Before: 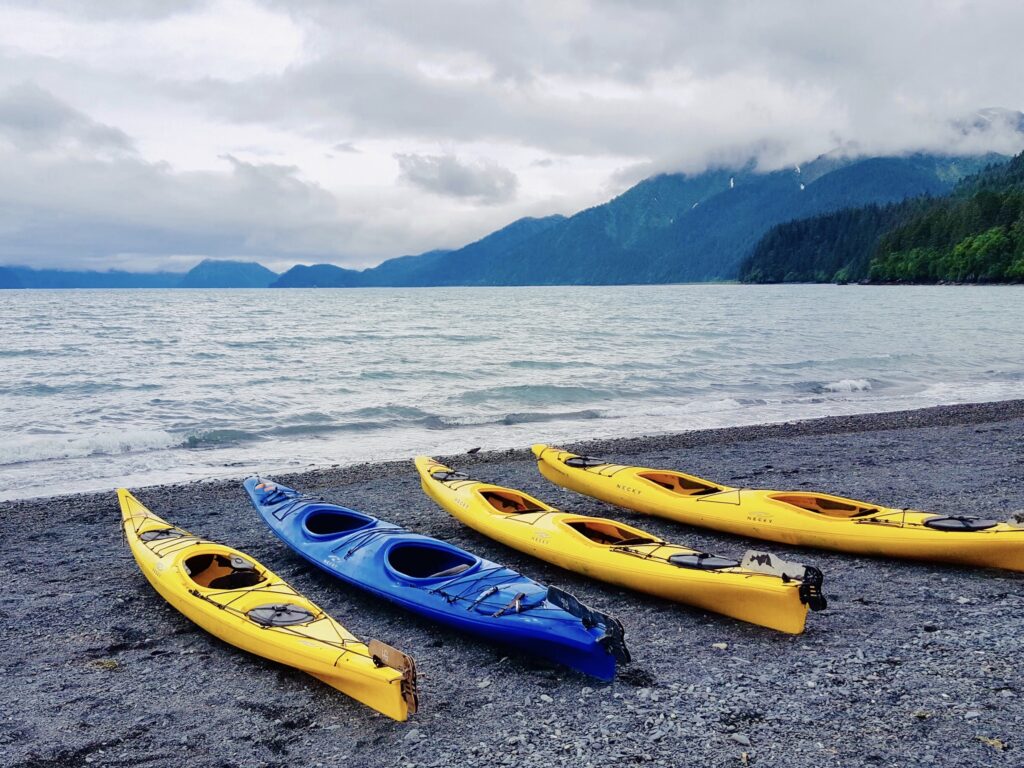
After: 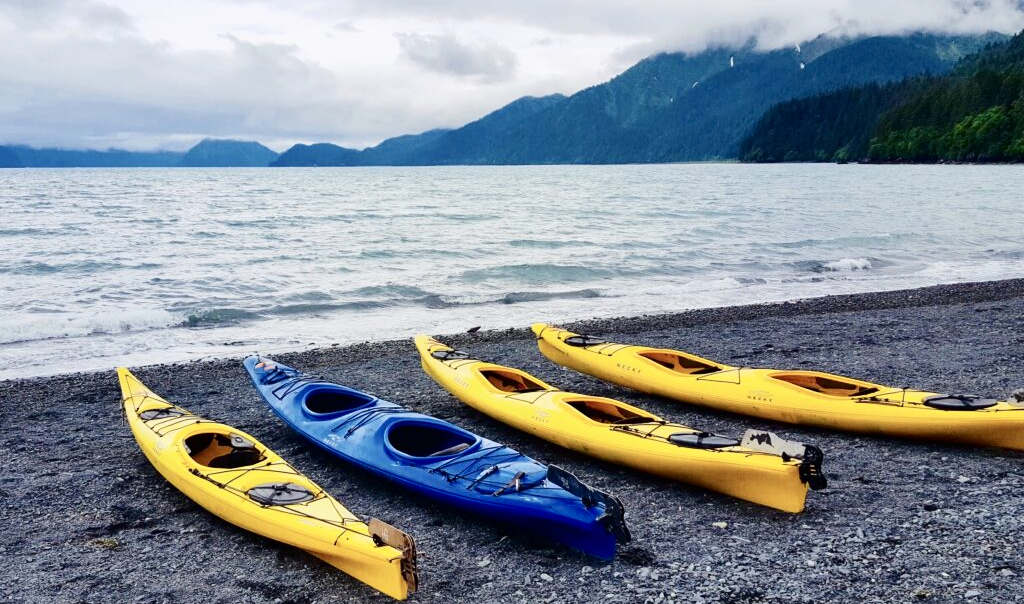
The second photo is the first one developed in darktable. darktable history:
crop and rotate: top 15.774%, bottom 5.506%
contrast brightness saturation: contrast 0.22
